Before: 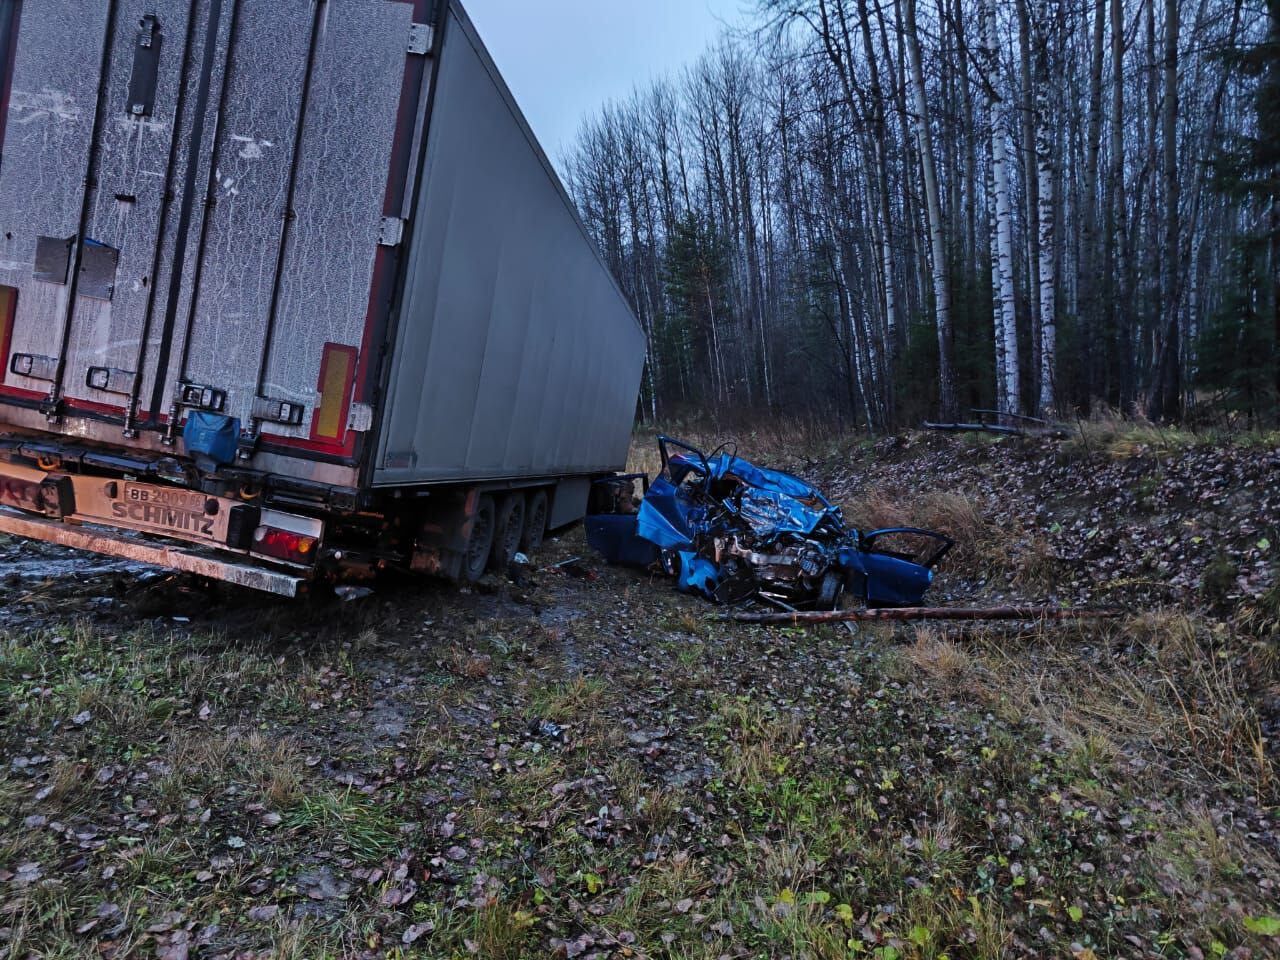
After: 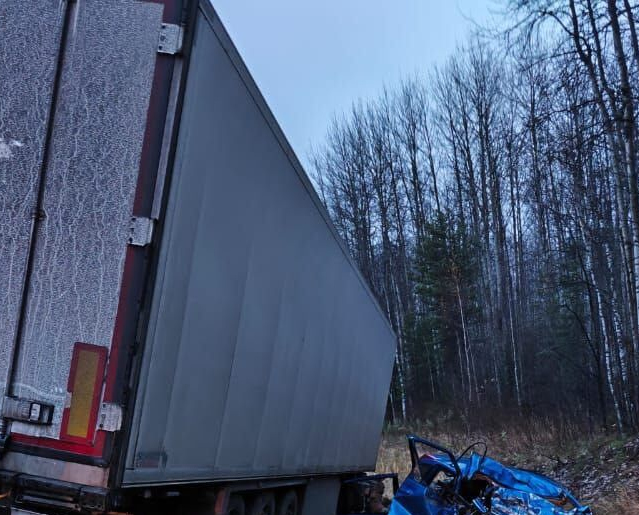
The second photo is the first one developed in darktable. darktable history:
crop: left 19.534%, right 30.468%, bottom 46.347%
